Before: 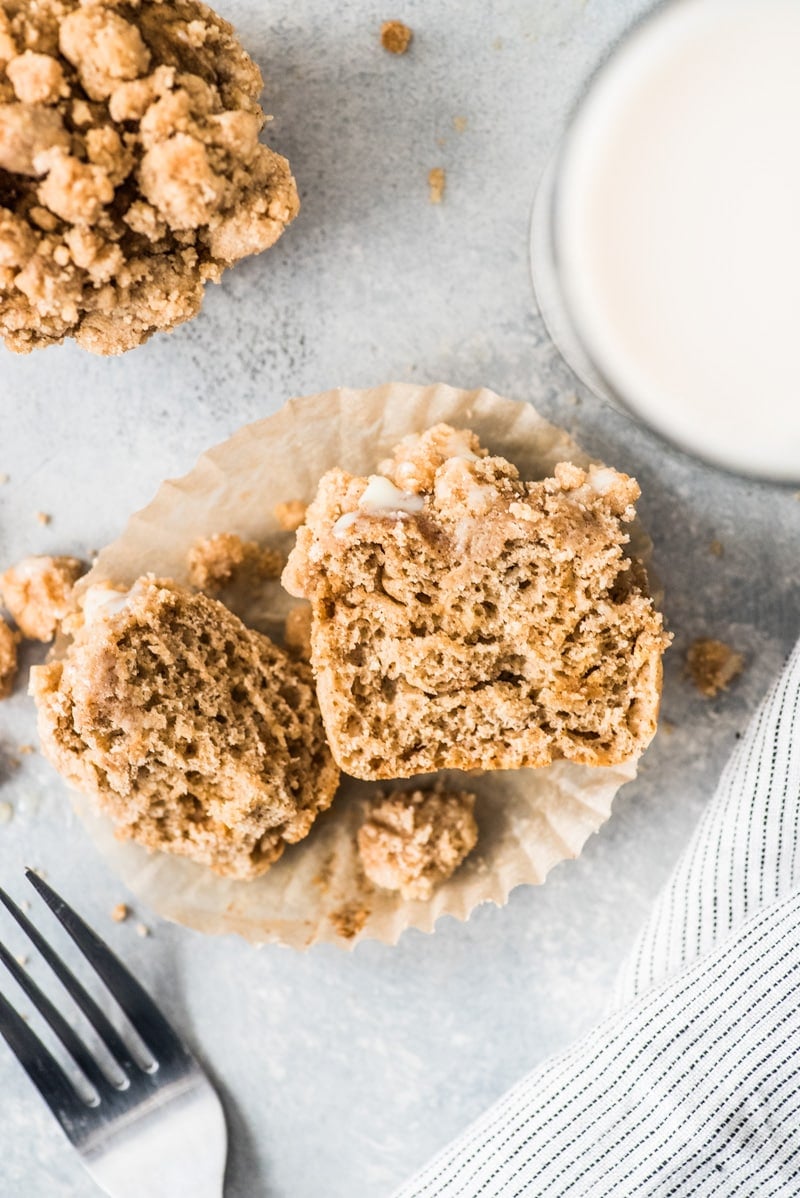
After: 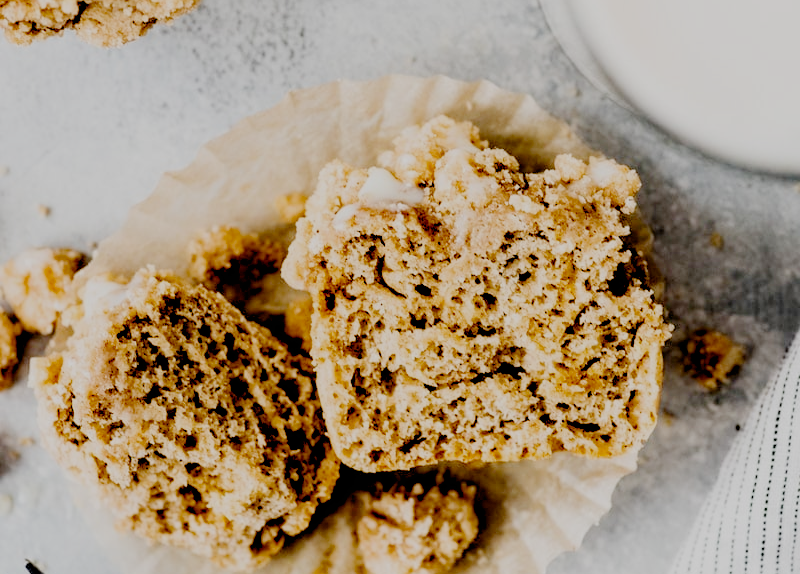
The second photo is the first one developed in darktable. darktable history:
crop and rotate: top 25.866%, bottom 26.204%
filmic rgb: black relative exposure -6.2 EV, white relative exposure 6.97 EV, hardness 2.25, add noise in highlights 0.001, preserve chrominance no, color science v3 (2019), use custom middle-gray values true, contrast in highlights soft
exposure: black level correction 0.048, exposure 0.012 EV, compensate exposure bias true, compensate highlight preservation false
